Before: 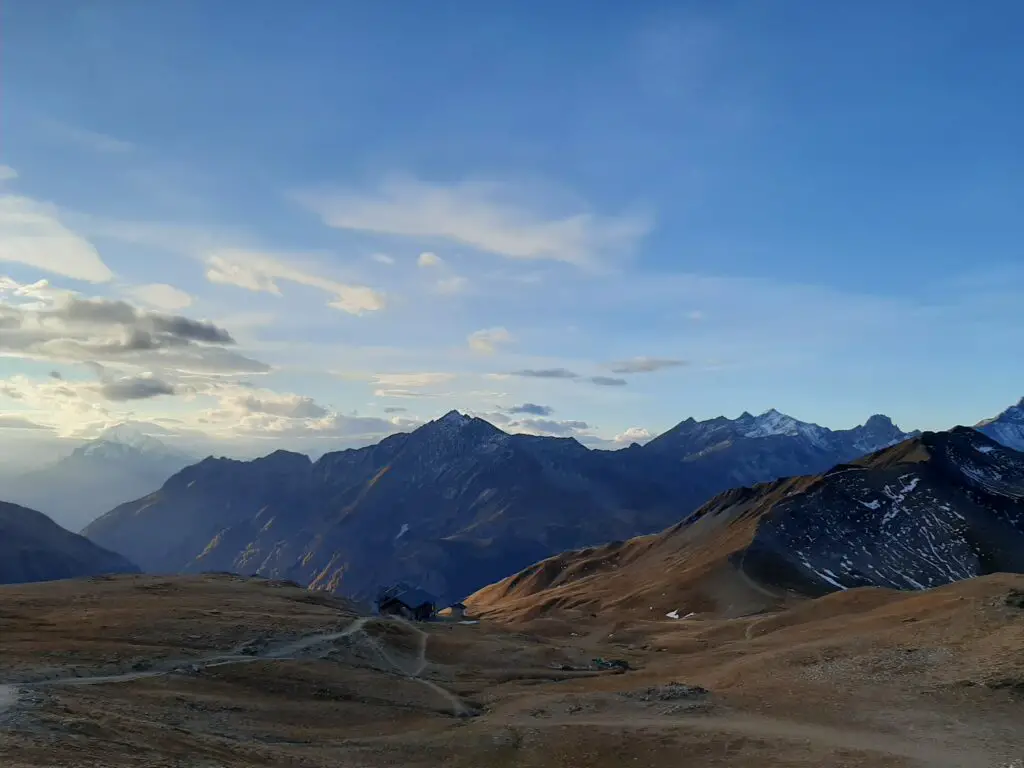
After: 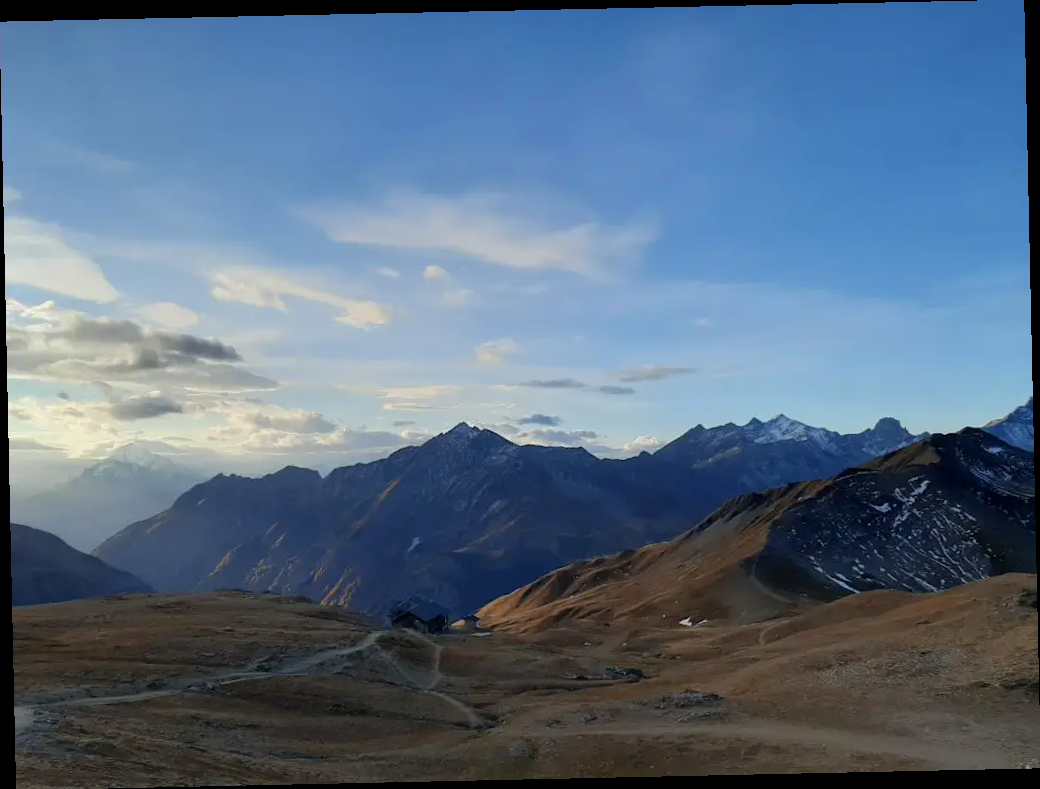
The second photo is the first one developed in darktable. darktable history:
bloom: size 3%, threshold 100%, strength 0%
rotate and perspective: rotation -1.24°, automatic cropping off
